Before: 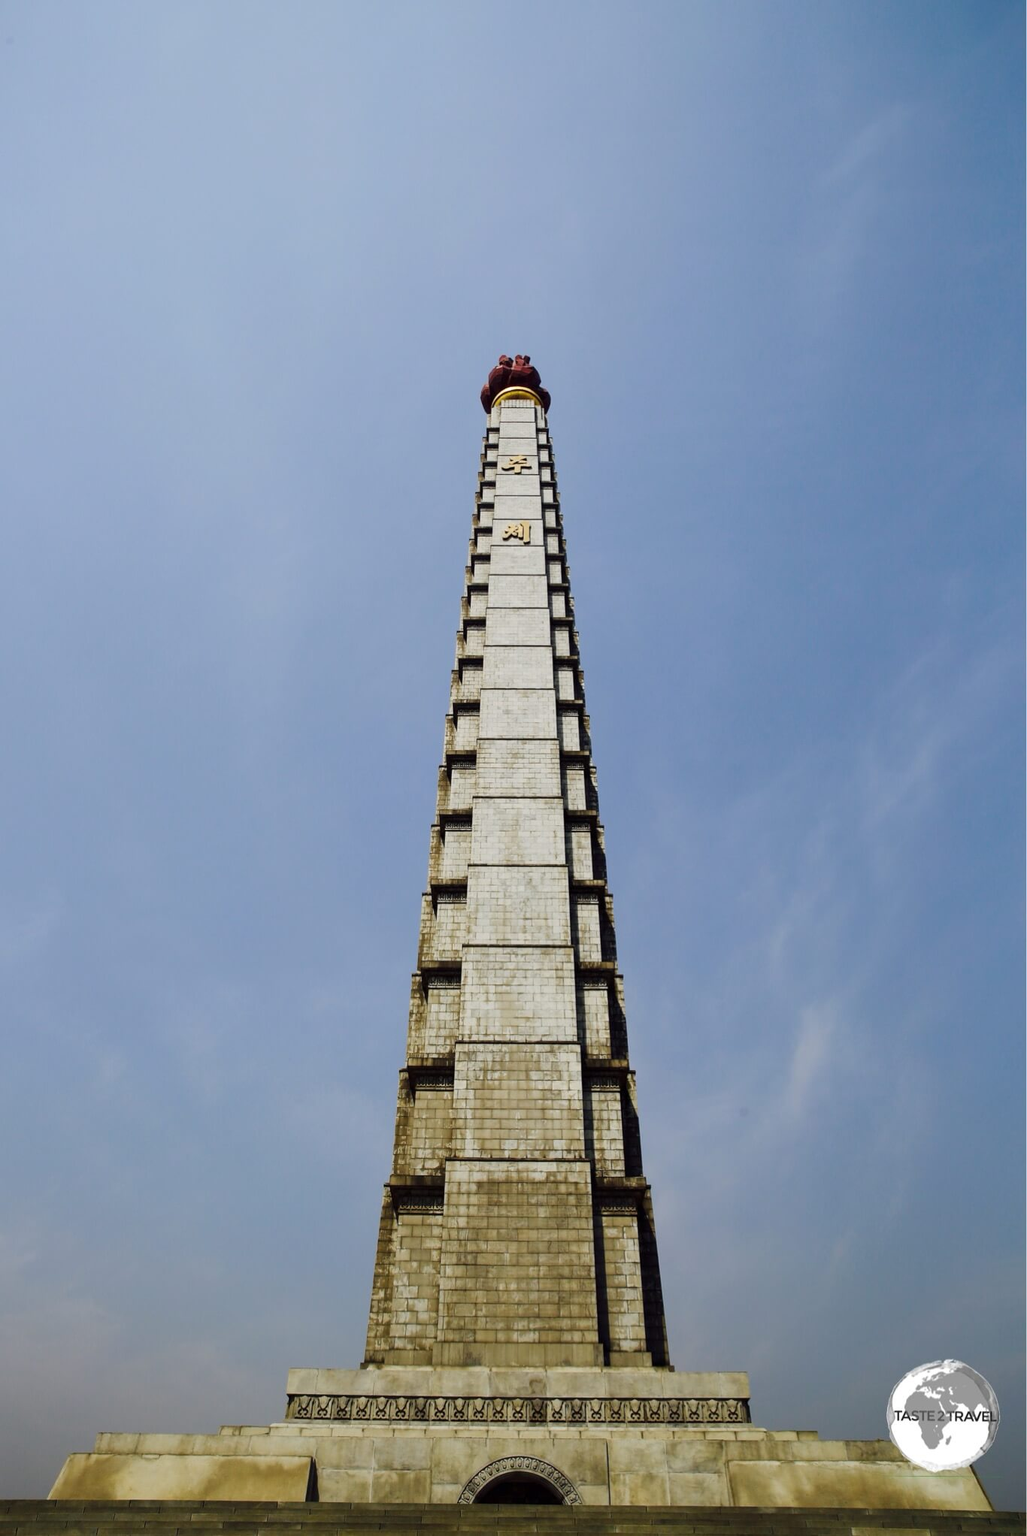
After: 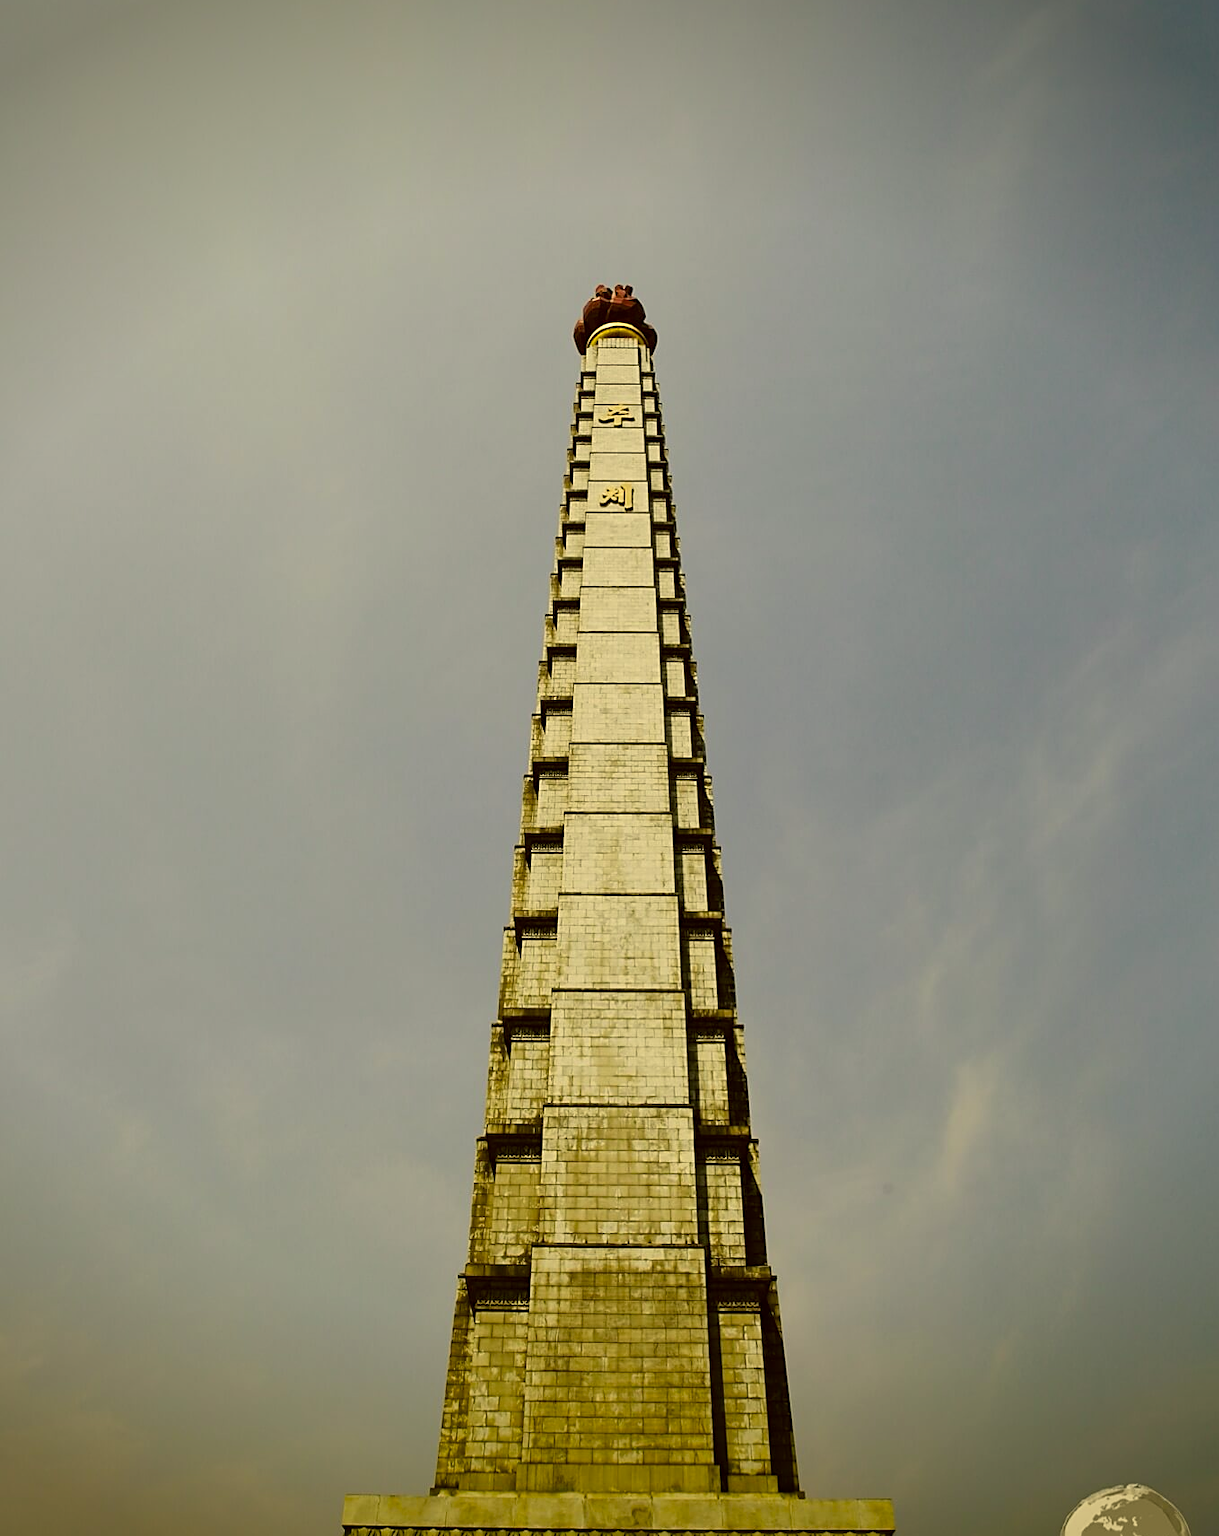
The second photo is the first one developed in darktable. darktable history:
crop: top 7.625%, bottom 8.027%
vignetting: fall-off start 88.53%, fall-off radius 44.2%, saturation 0.376, width/height ratio 1.161
sharpen: on, module defaults
color correction: highlights a* 0.162, highlights b* 29.53, shadows a* -0.162, shadows b* 21.09
